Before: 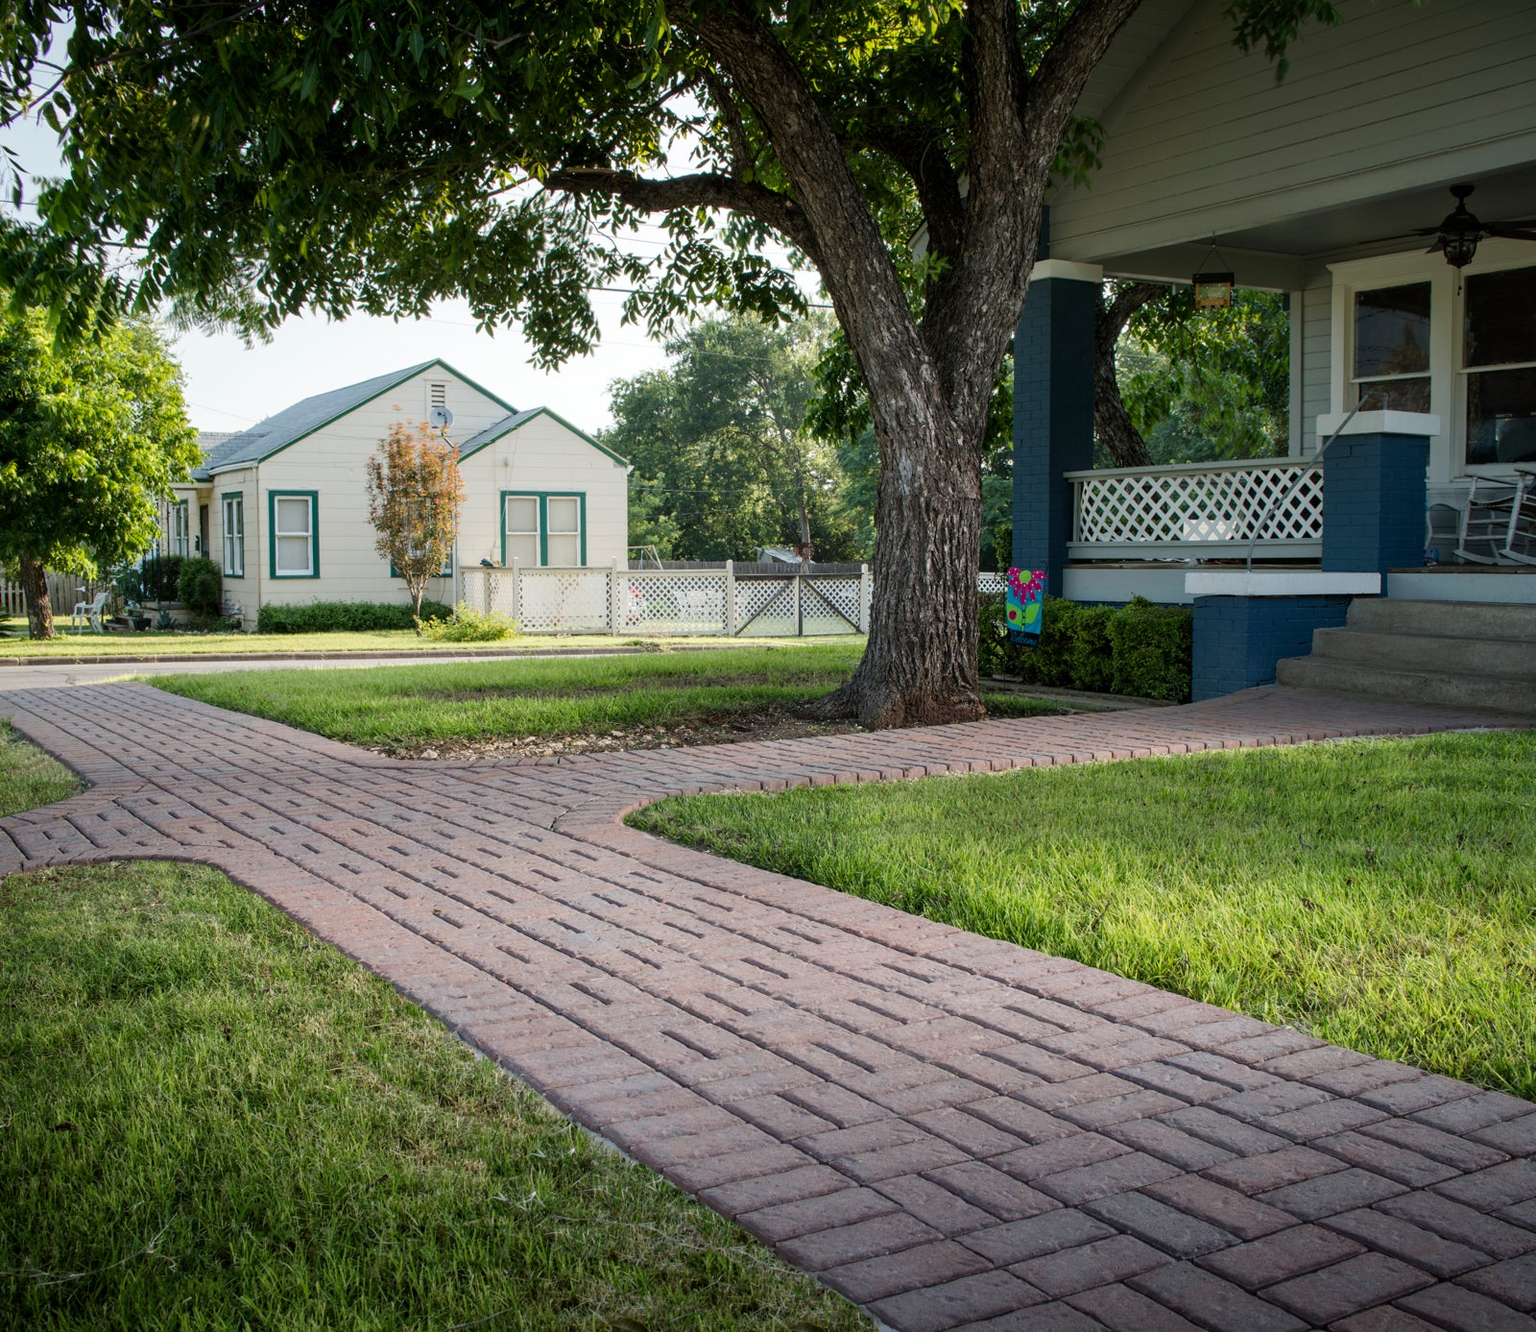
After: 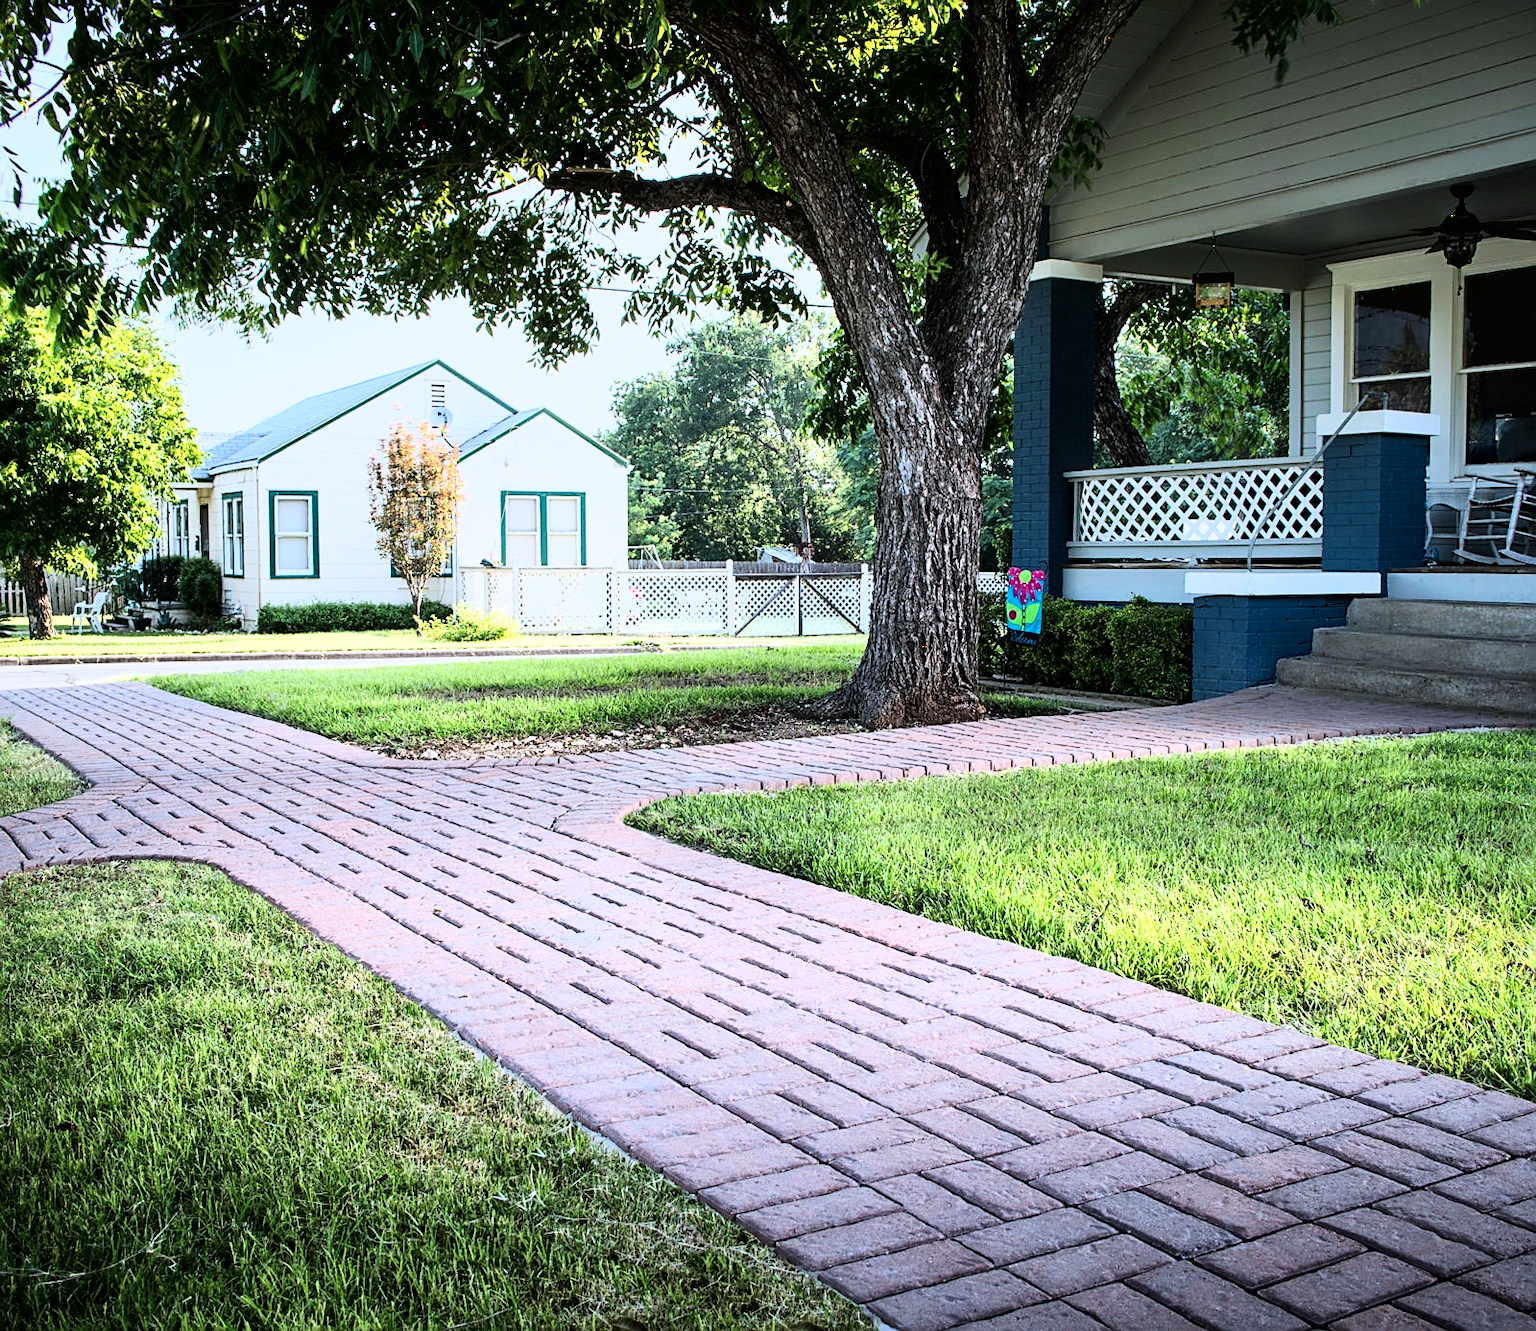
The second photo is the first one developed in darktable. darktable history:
sharpen: on, module defaults
color calibration: illuminant as shot in camera, x 0.37, y 0.382, temperature 4313.68 K
base curve: curves: ch0 [(0, 0) (0.007, 0.004) (0.027, 0.03) (0.046, 0.07) (0.207, 0.54) (0.442, 0.872) (0.673, 0.972) (1, 1)], preserve colors average RGB
